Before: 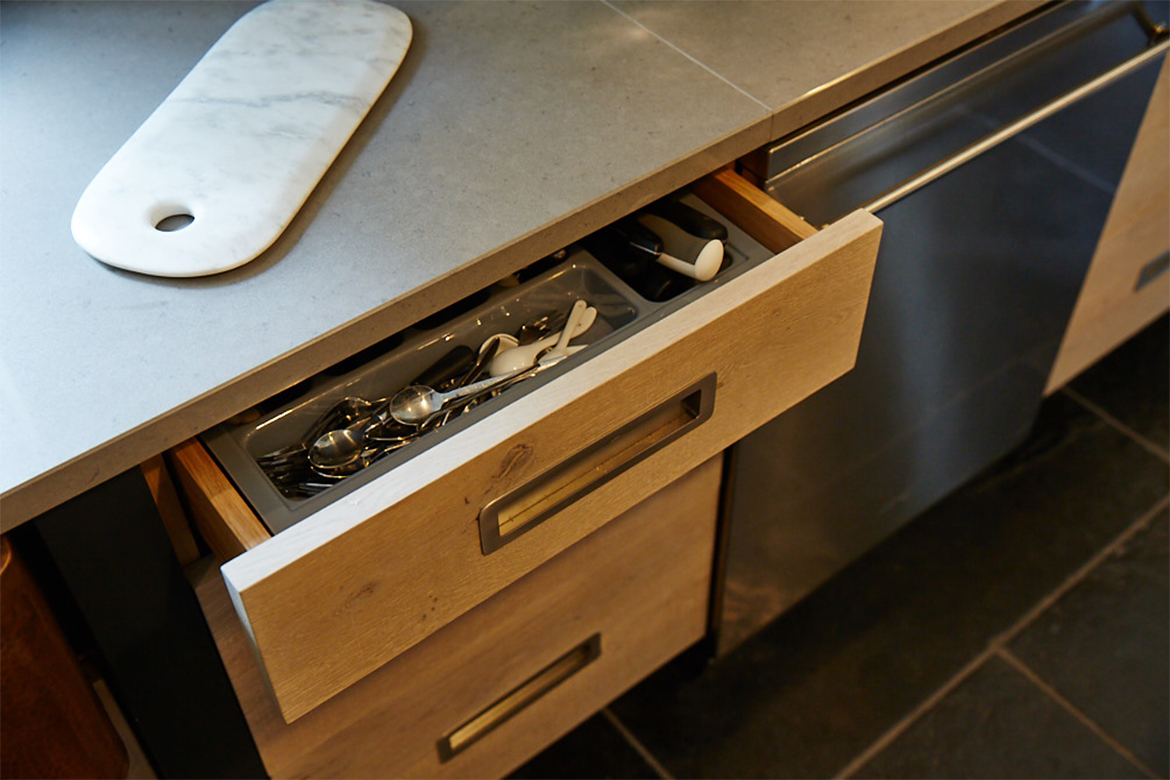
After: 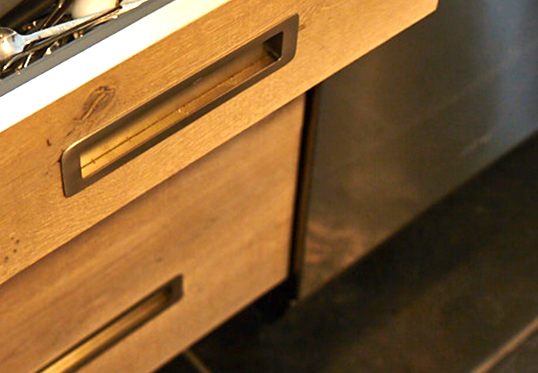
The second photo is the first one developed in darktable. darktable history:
exposure: black level correction 0, exposure 1.2 EV, compensate highlight preservation false
local contrast: mode bilateral grid, contrast 19, coarseness 49, detail 120%, midtone range 0.2
crop: left 35.779%, top 45.984%, right 18.172%, bottom 6.083%
